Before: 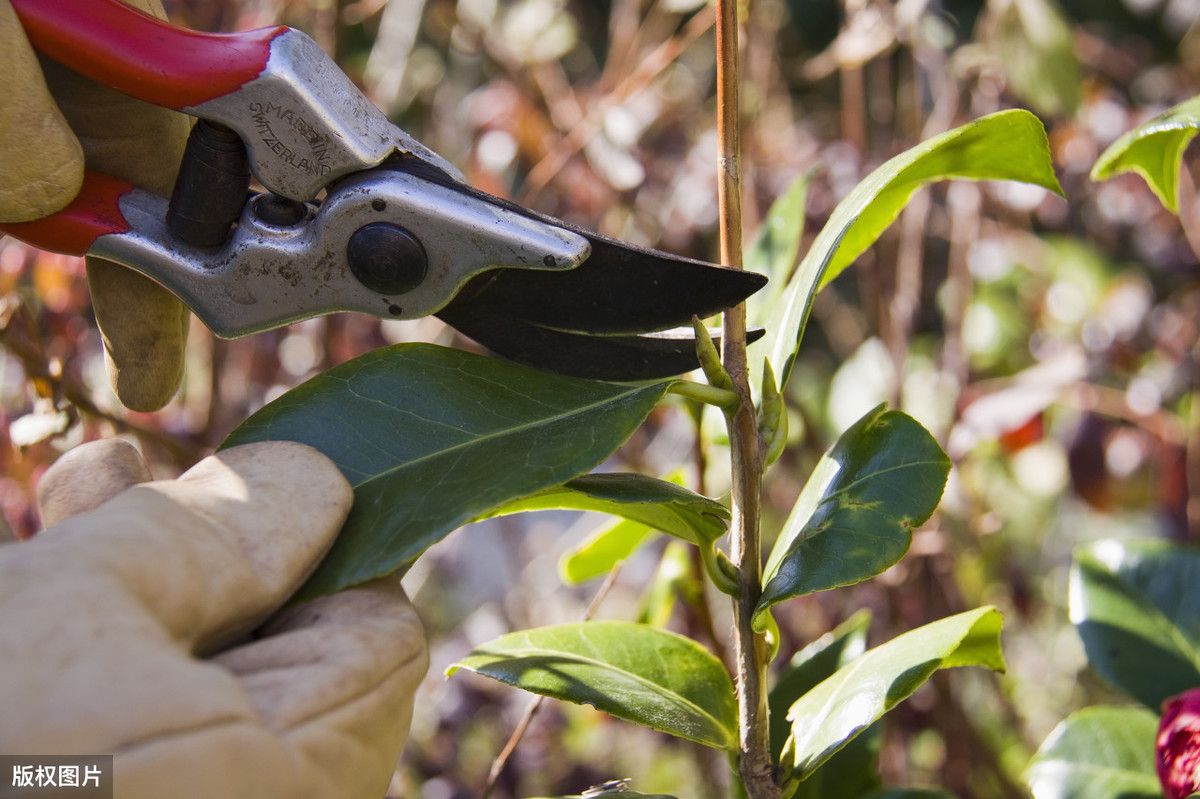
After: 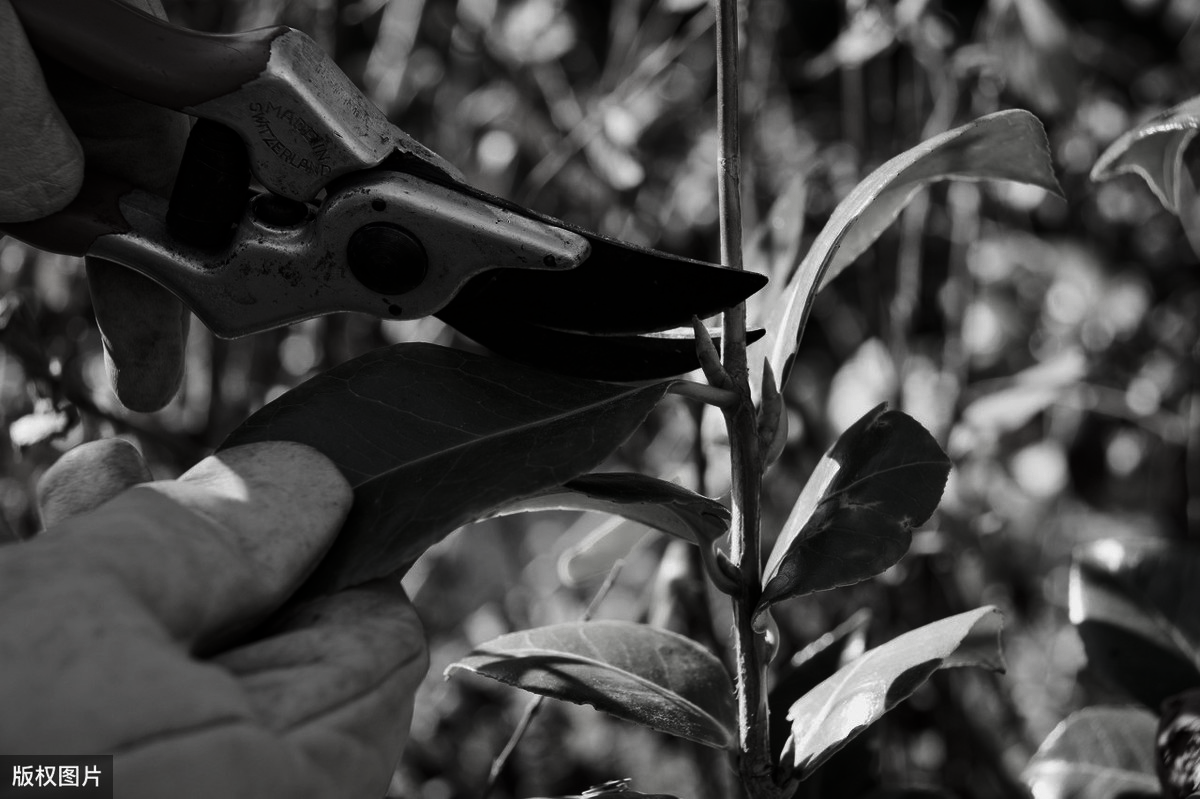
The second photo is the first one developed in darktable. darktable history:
contrast brightness saturation: contrast -0.027, brightness -0.571, saturation -0.986
color balance rgb: linear chroma grading › global chroma 15.54%, perceptual saturation grading › global saturation 35.028%, perceptual saturation grading › highlights -25.045%, perceptual saturation grading › shadows 49.882%, global vibrance 20%
